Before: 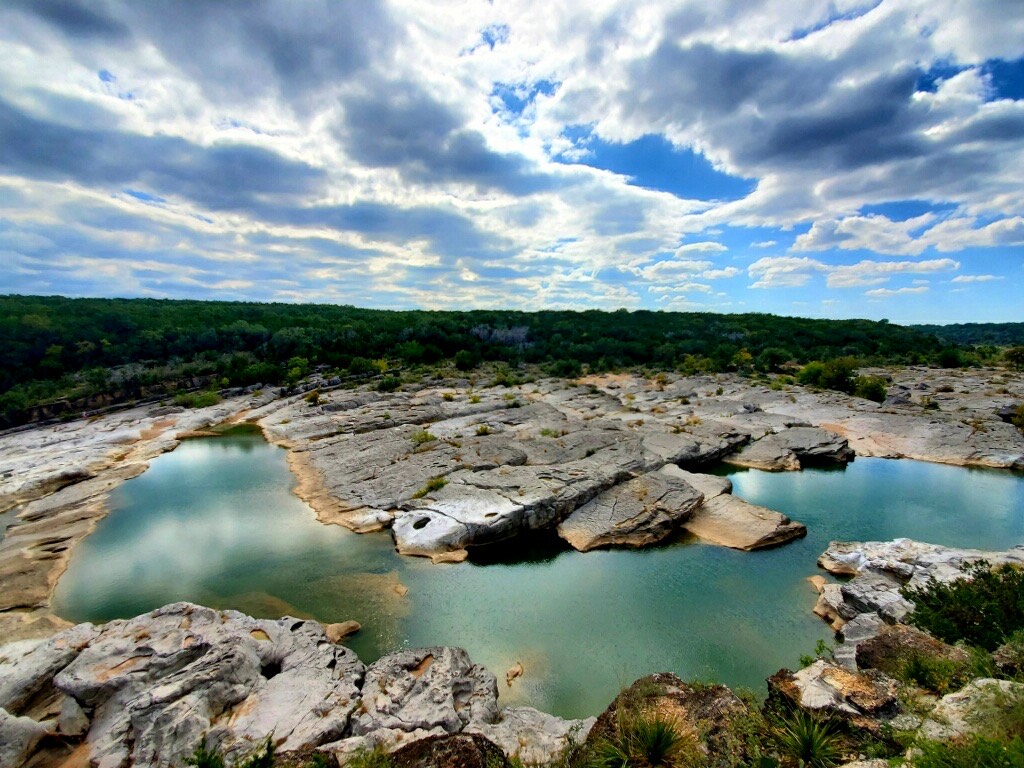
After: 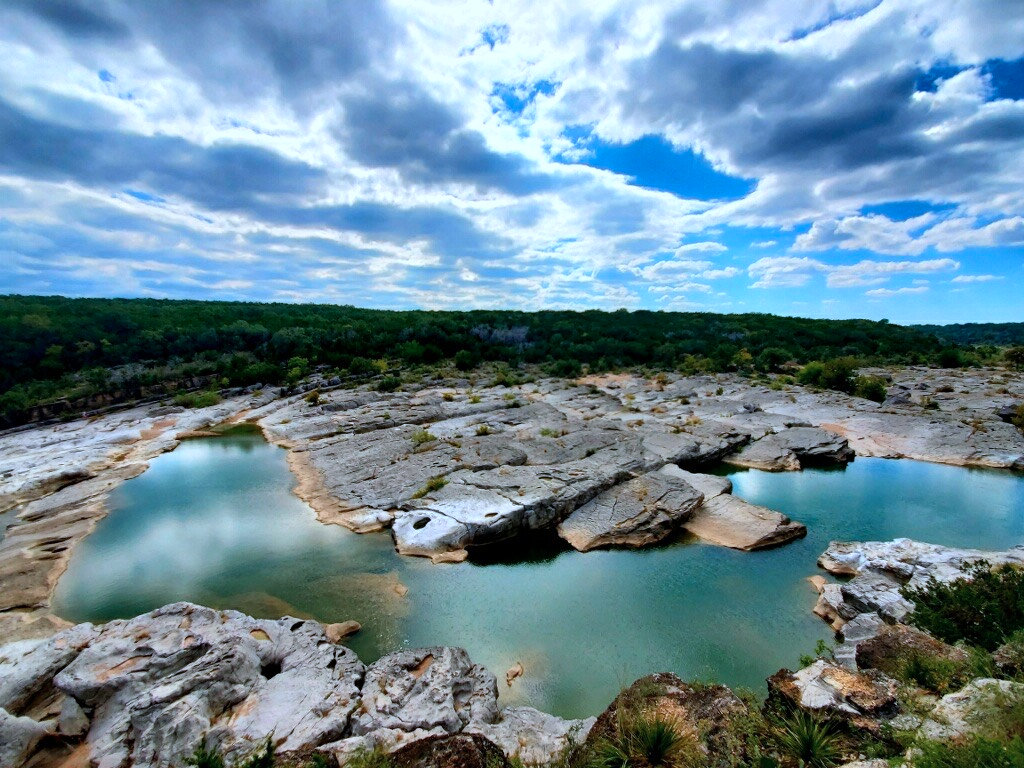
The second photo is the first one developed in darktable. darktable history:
color correction: highlights a* -2.24, highlights b* -18.1
